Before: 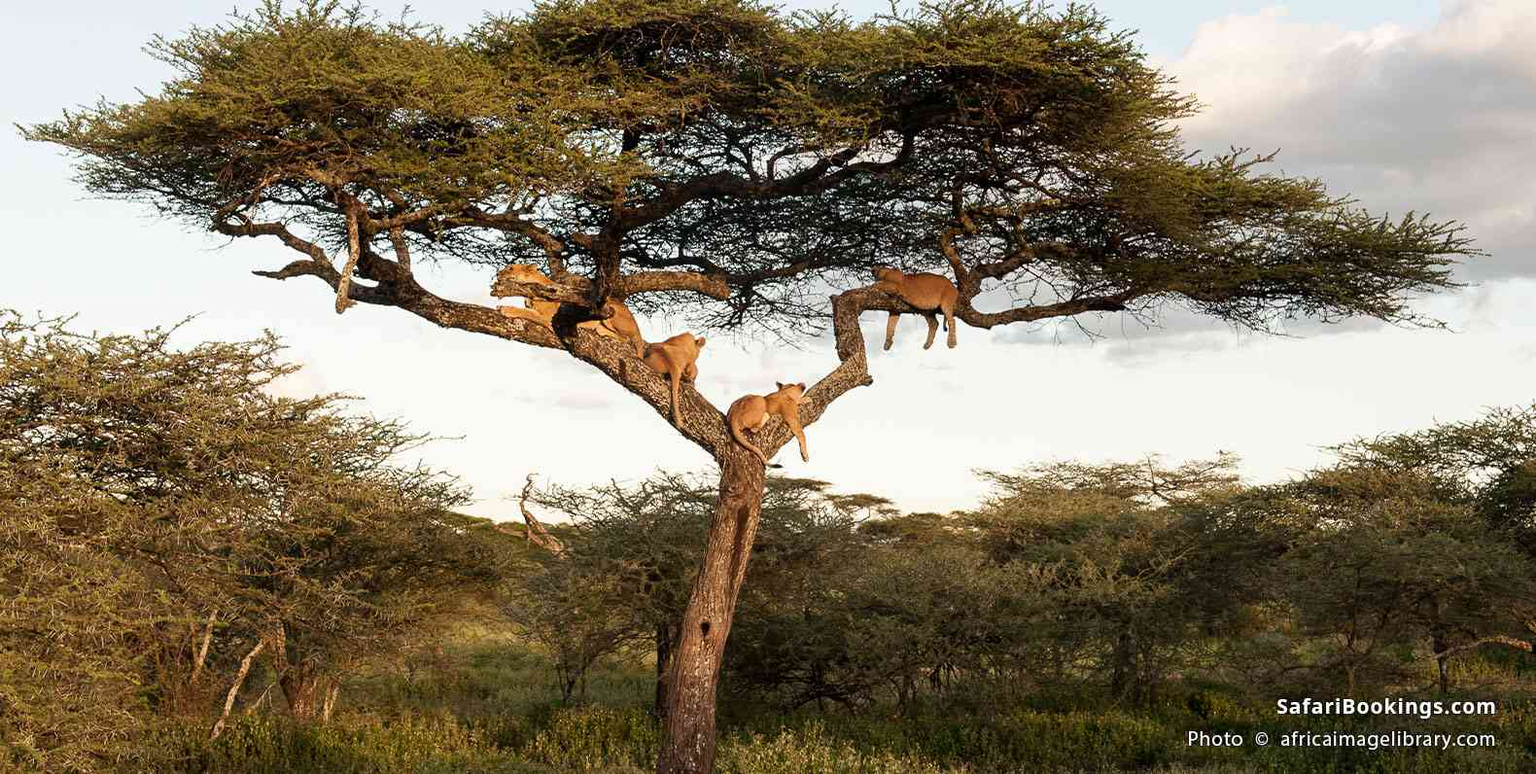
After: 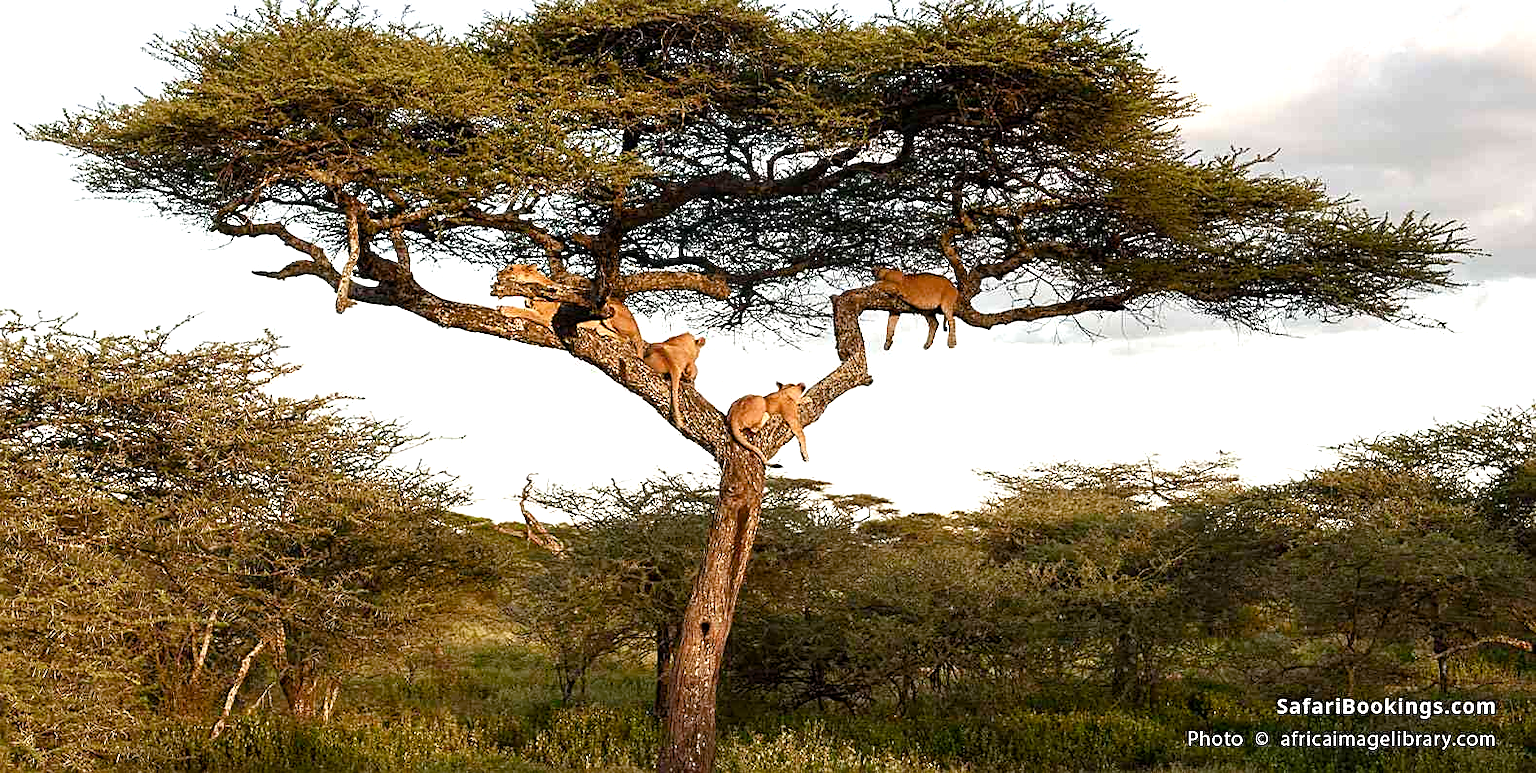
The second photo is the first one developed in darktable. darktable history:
color balance rgb: linear chroma grading › shadows -6.984%, linear chroma grading › highlights -6.353%, linear chroma grading › global chroma -10.169%, linear chroma grading › mid-tones -7.834%, perceptual saturation grading › global saturation 45.012%, perceptual saturation grading › highlights -50.23%, perceptual saturation grading › shadows 30.737%, perceptual brilliance grading › global brilliance 12.075%
sharpen: on, module defaults
